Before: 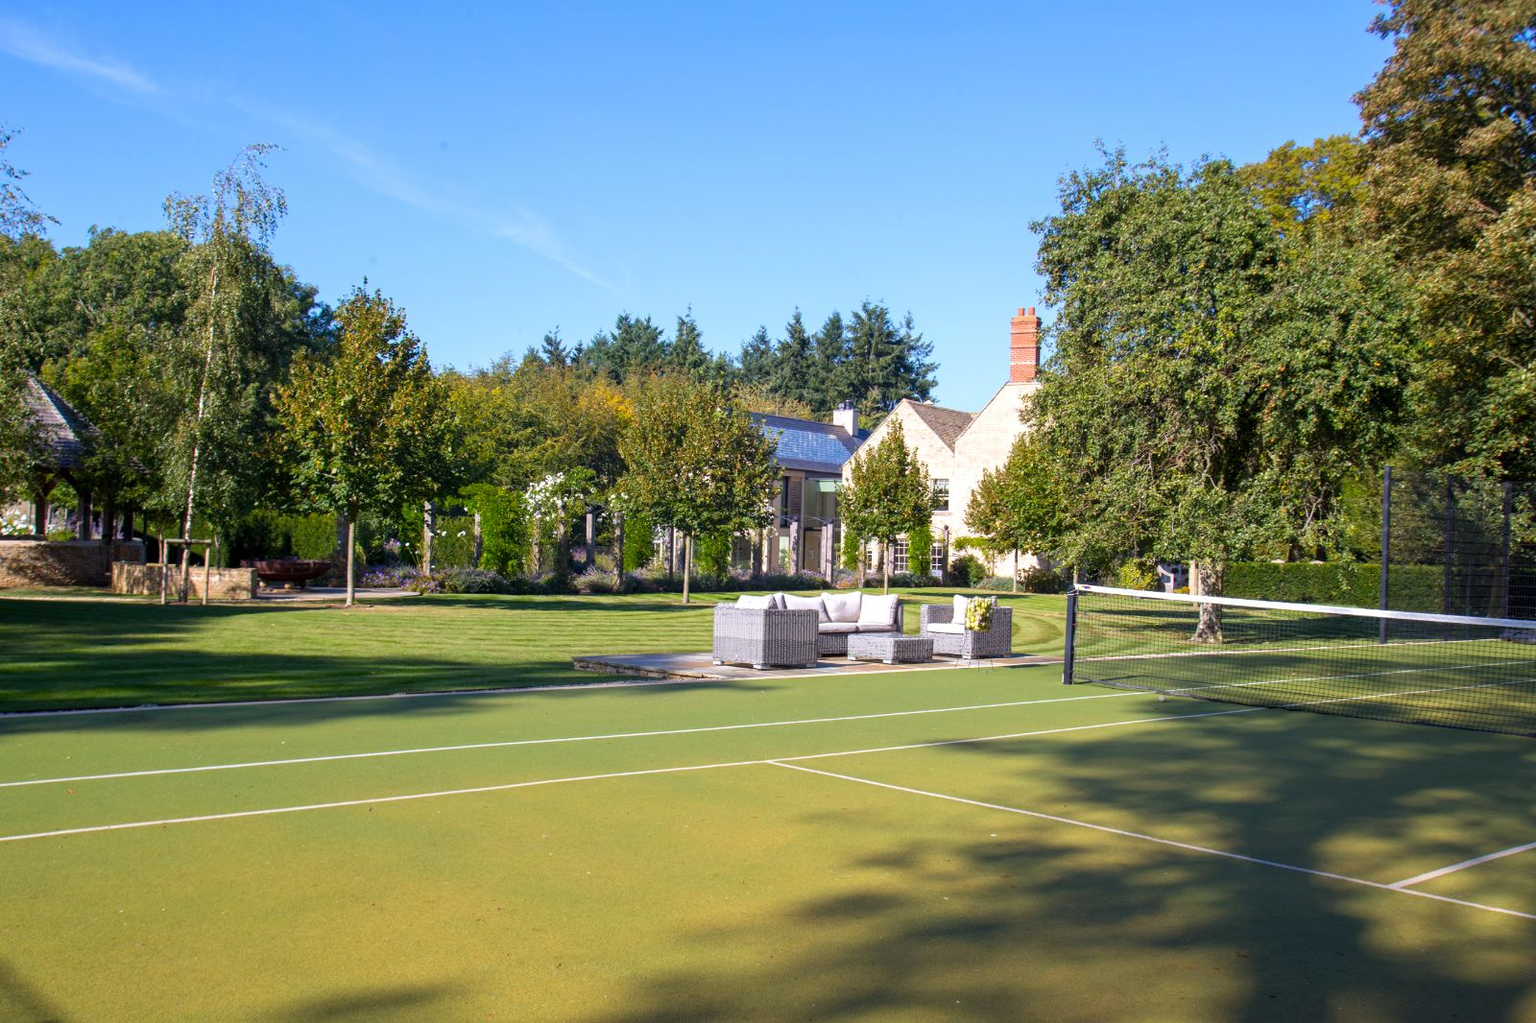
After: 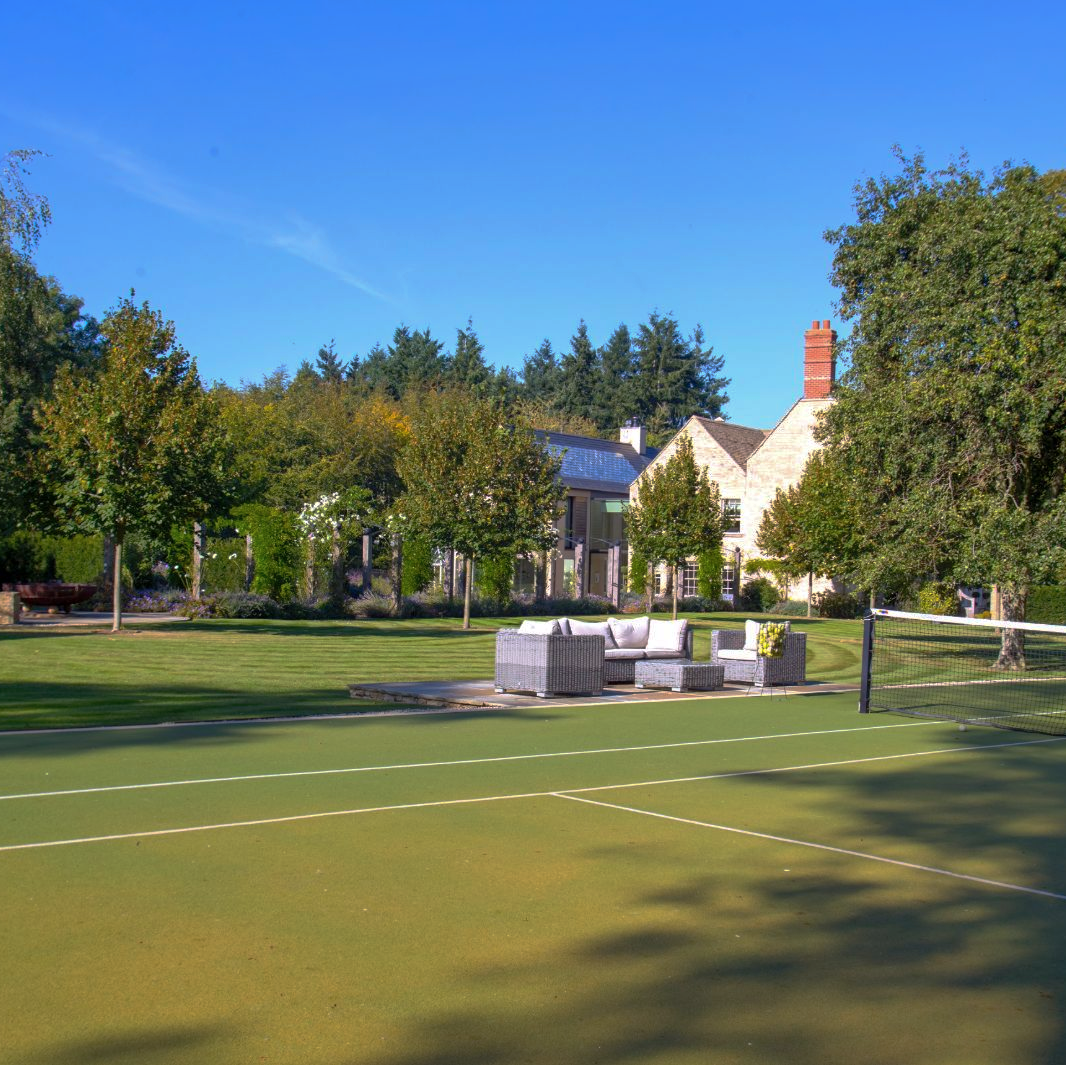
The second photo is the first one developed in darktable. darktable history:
base curve: curves: ch0 [(0, 0) (0.595, 0.418) (1, 1)], preserve colors none
crop and rotate: left 15.546%, right 17.787%
shadows and highlights: on, module defaults
